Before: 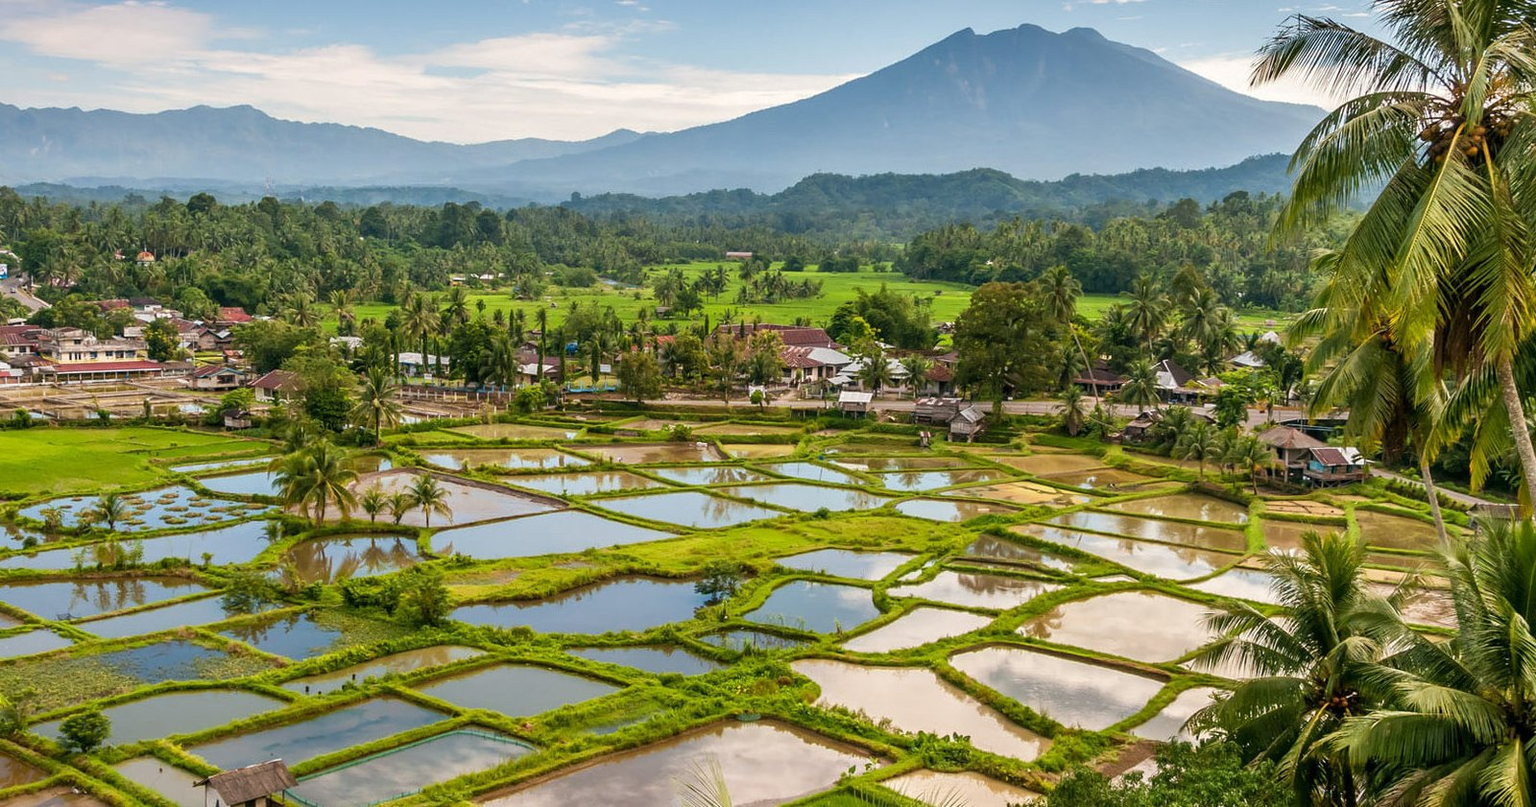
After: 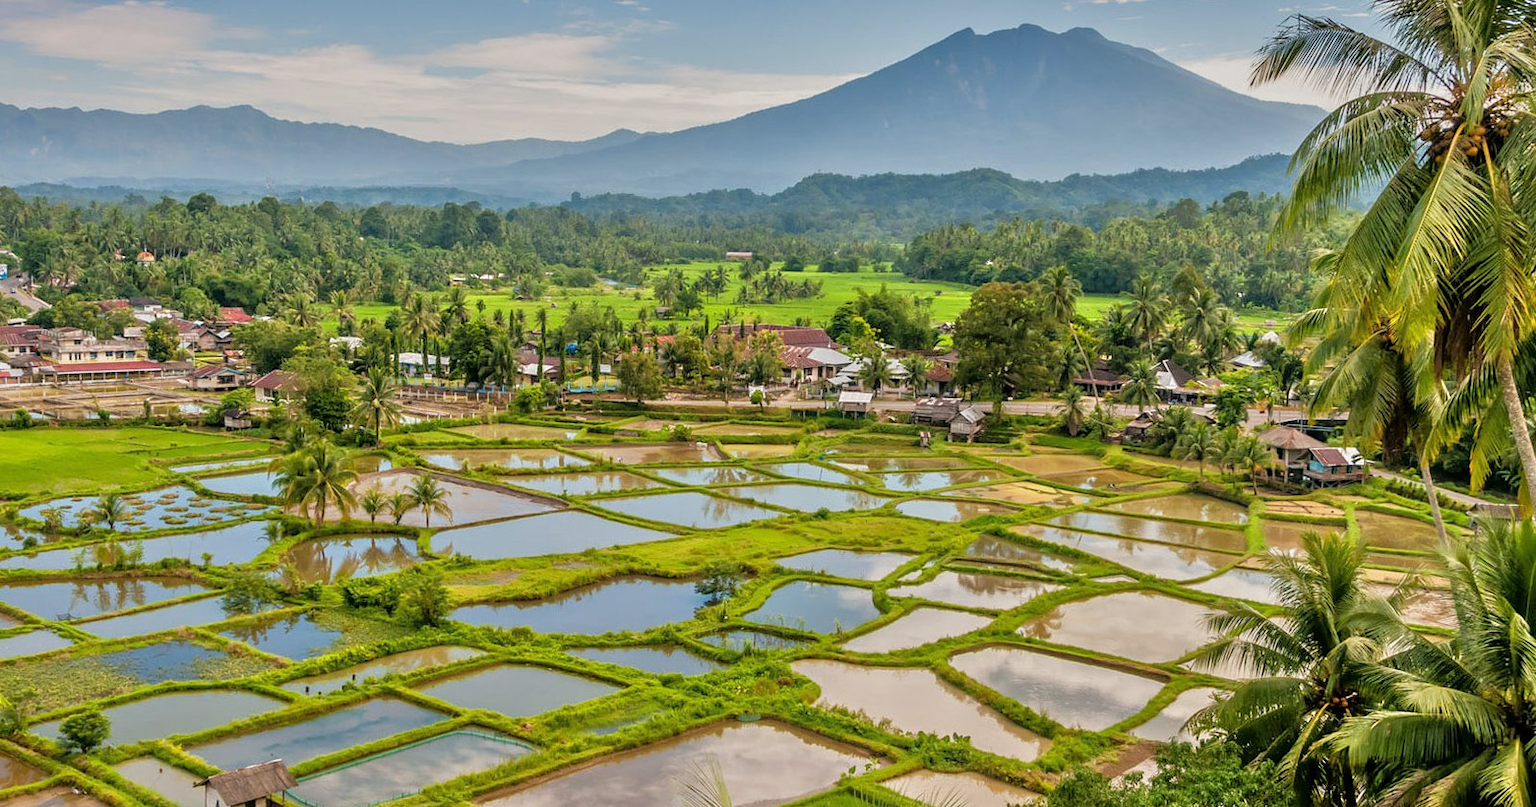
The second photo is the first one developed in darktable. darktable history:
exposure: black level correction 0, exposure -0.69 EV, compensate highlight preservation false
tone equalizer: -7 EV 0.16 EV, -6 EV 0.625 EV, -5 EV 1.15 EV, -4 EV 1.33 EV, -3 EV 1.13 EV, -2 EV 0.6 EV, -1 EV 0.158 EV, mask exposure compensation -0.494 EV
